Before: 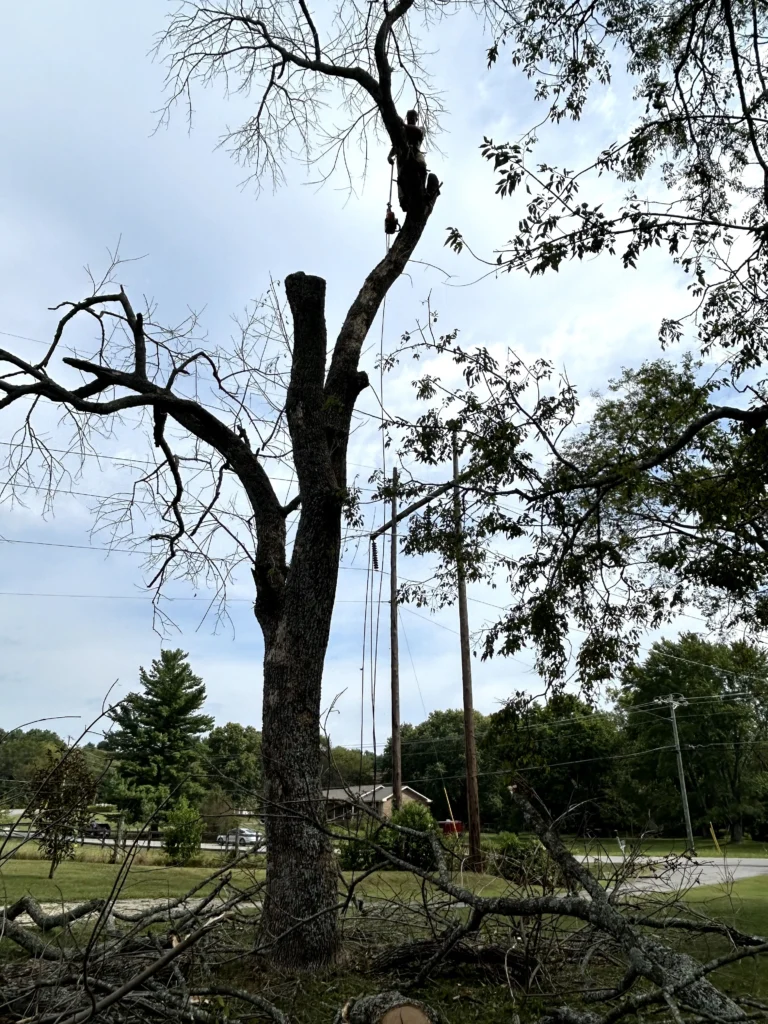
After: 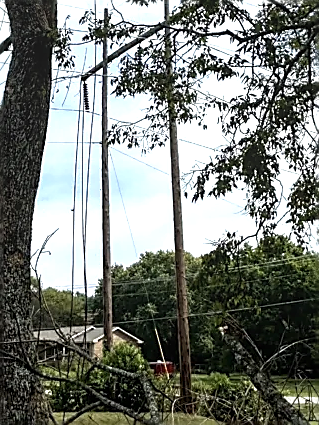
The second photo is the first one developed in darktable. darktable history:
crop: left 37.67%, top 44.895%, right 20.722%, bottom 13.512%
sharpen: radius 1.395, amount 1.252, threshold 0.751
exposure: exposure 0.65 EV, compensate highlight preservation false
local contrast: on, module defaults
